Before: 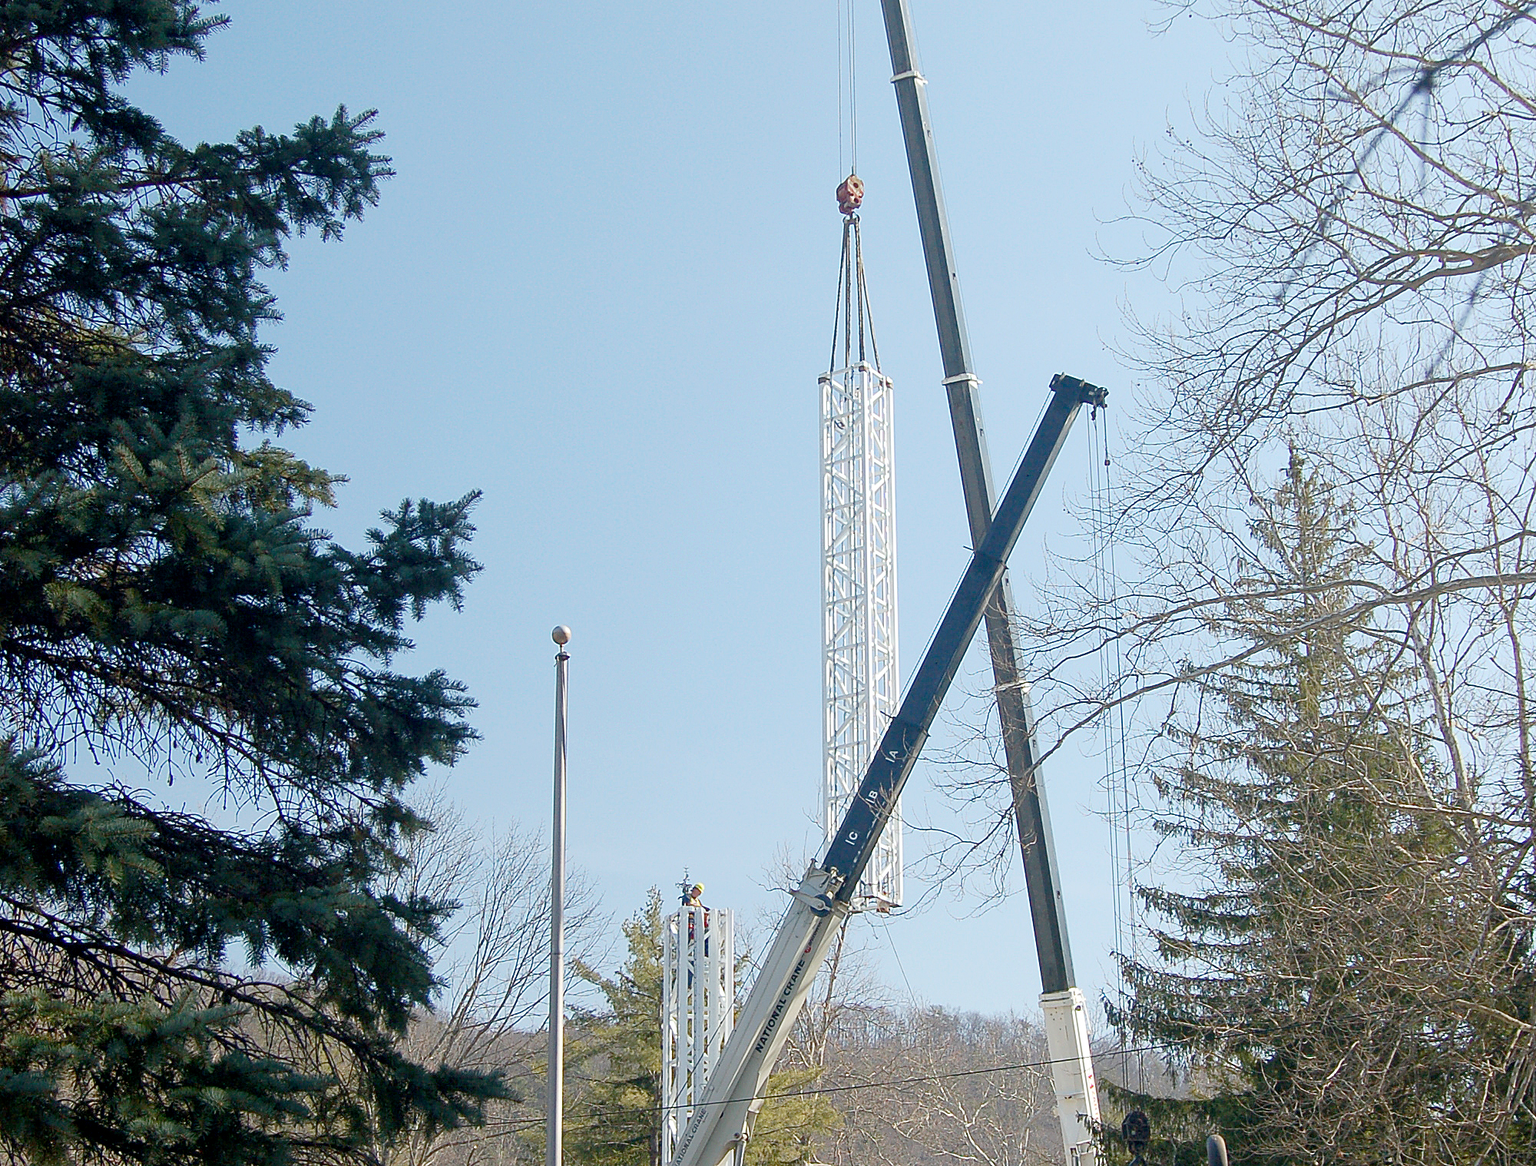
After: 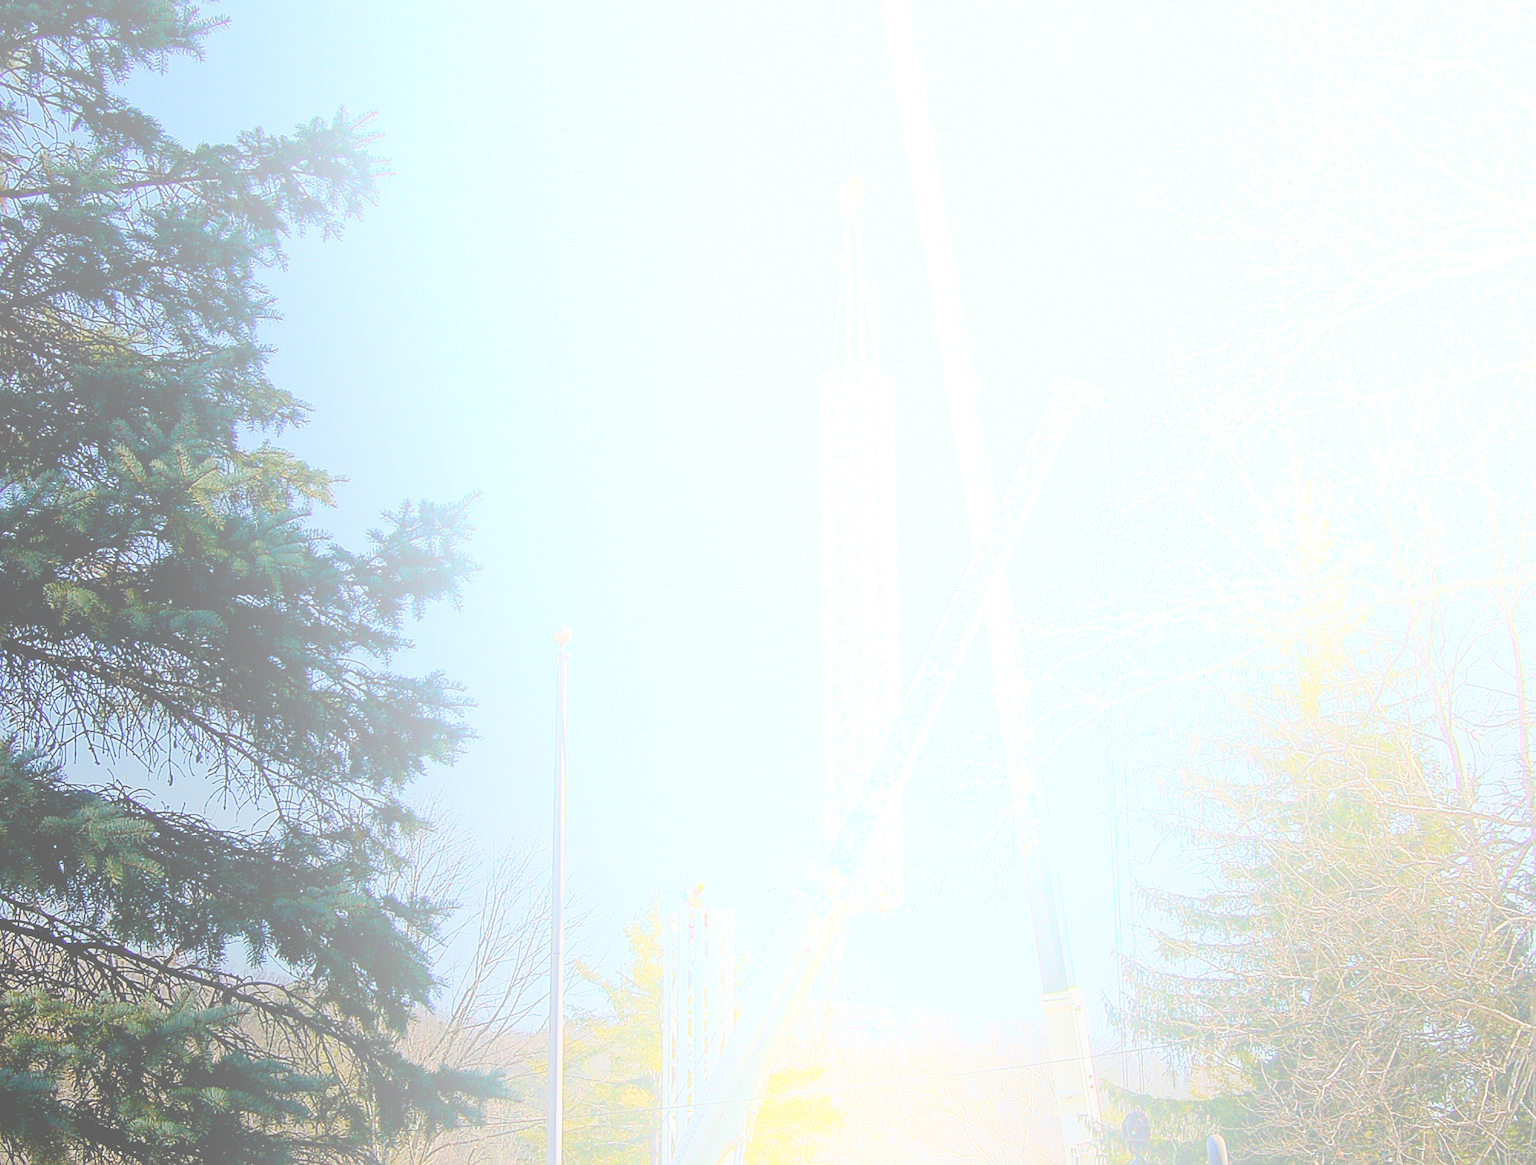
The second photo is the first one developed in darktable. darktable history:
sharpen: on, module defaults
bloom: size 70%, threshold 25%, strength 70%
filmic rgb: black relative exposure -7.65 EV, white relative exposure 4.56 EV, hardness 3.61, contrast 1.05
